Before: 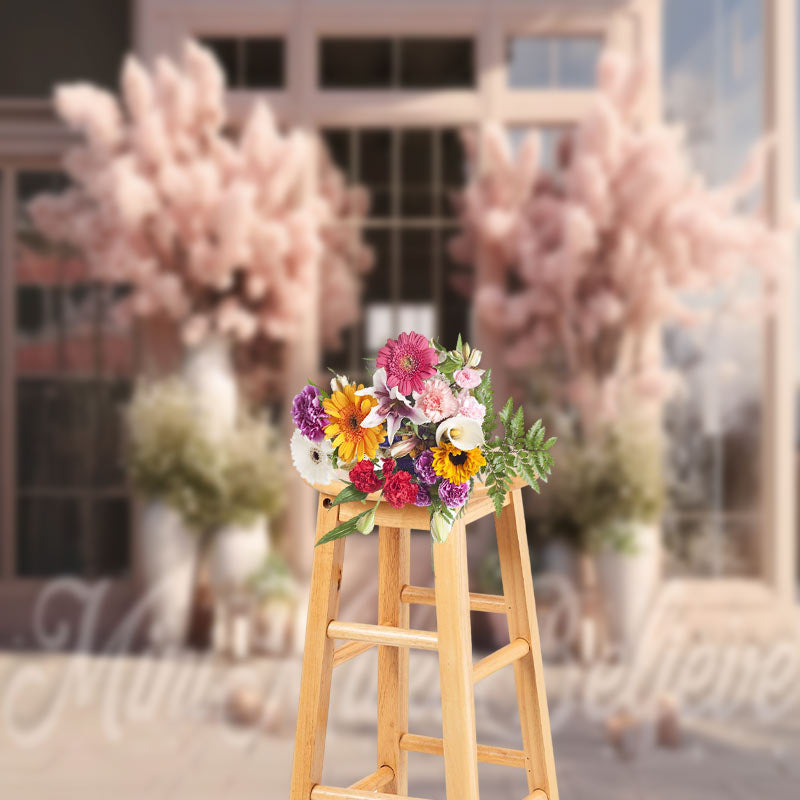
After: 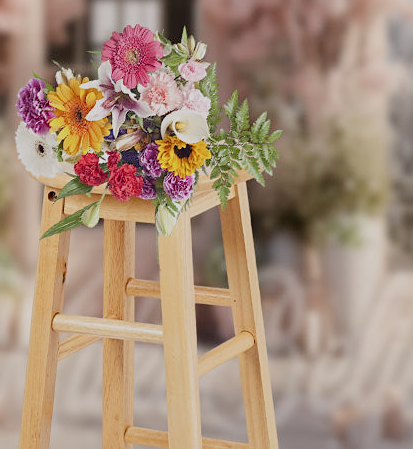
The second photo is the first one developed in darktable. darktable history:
sharpen: amount 0.208
crop: left 34.446%, top 38.499%, right 13.885%, bottom 5.264%
filmic rgb: middle gray luminance 18.31%, black relative exposure -10.43 EV, white relative exposure 3.4 EV, target black luminance 0%, hardness 6.07, latitude 98.43%, contrast 0.841, shadows ↔ highlights balance 0.497%, preserve chrominance no, color science v5 (2021)
